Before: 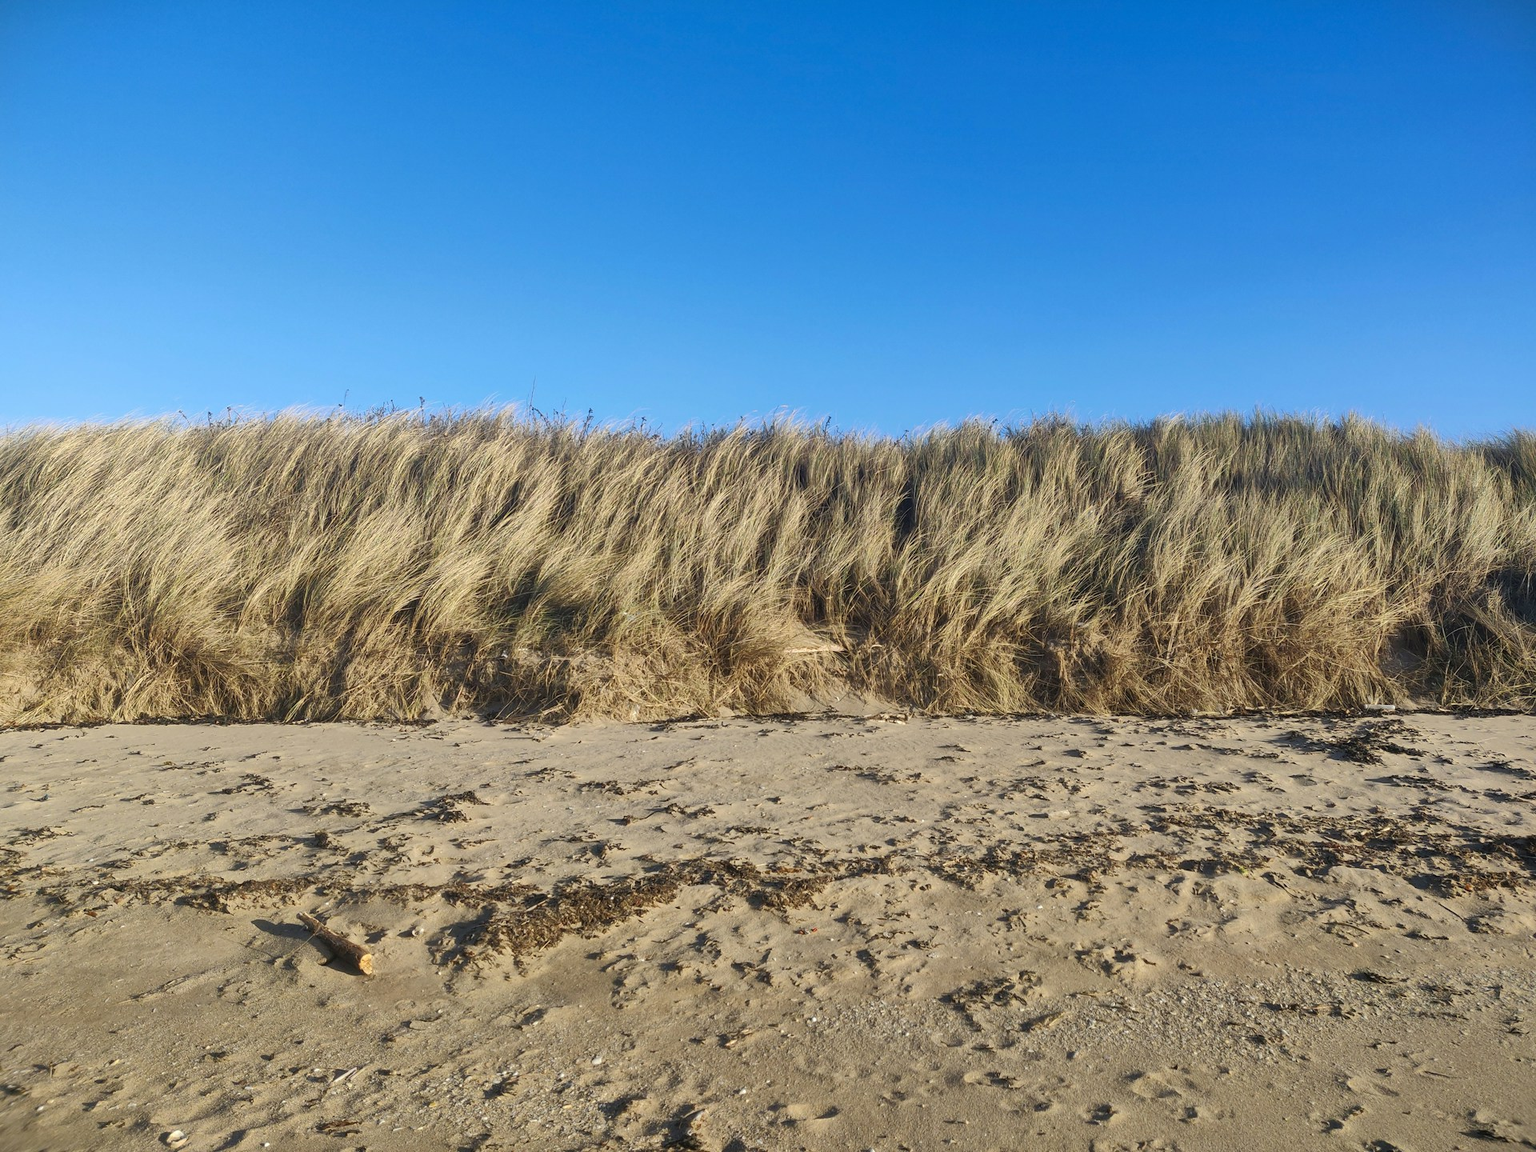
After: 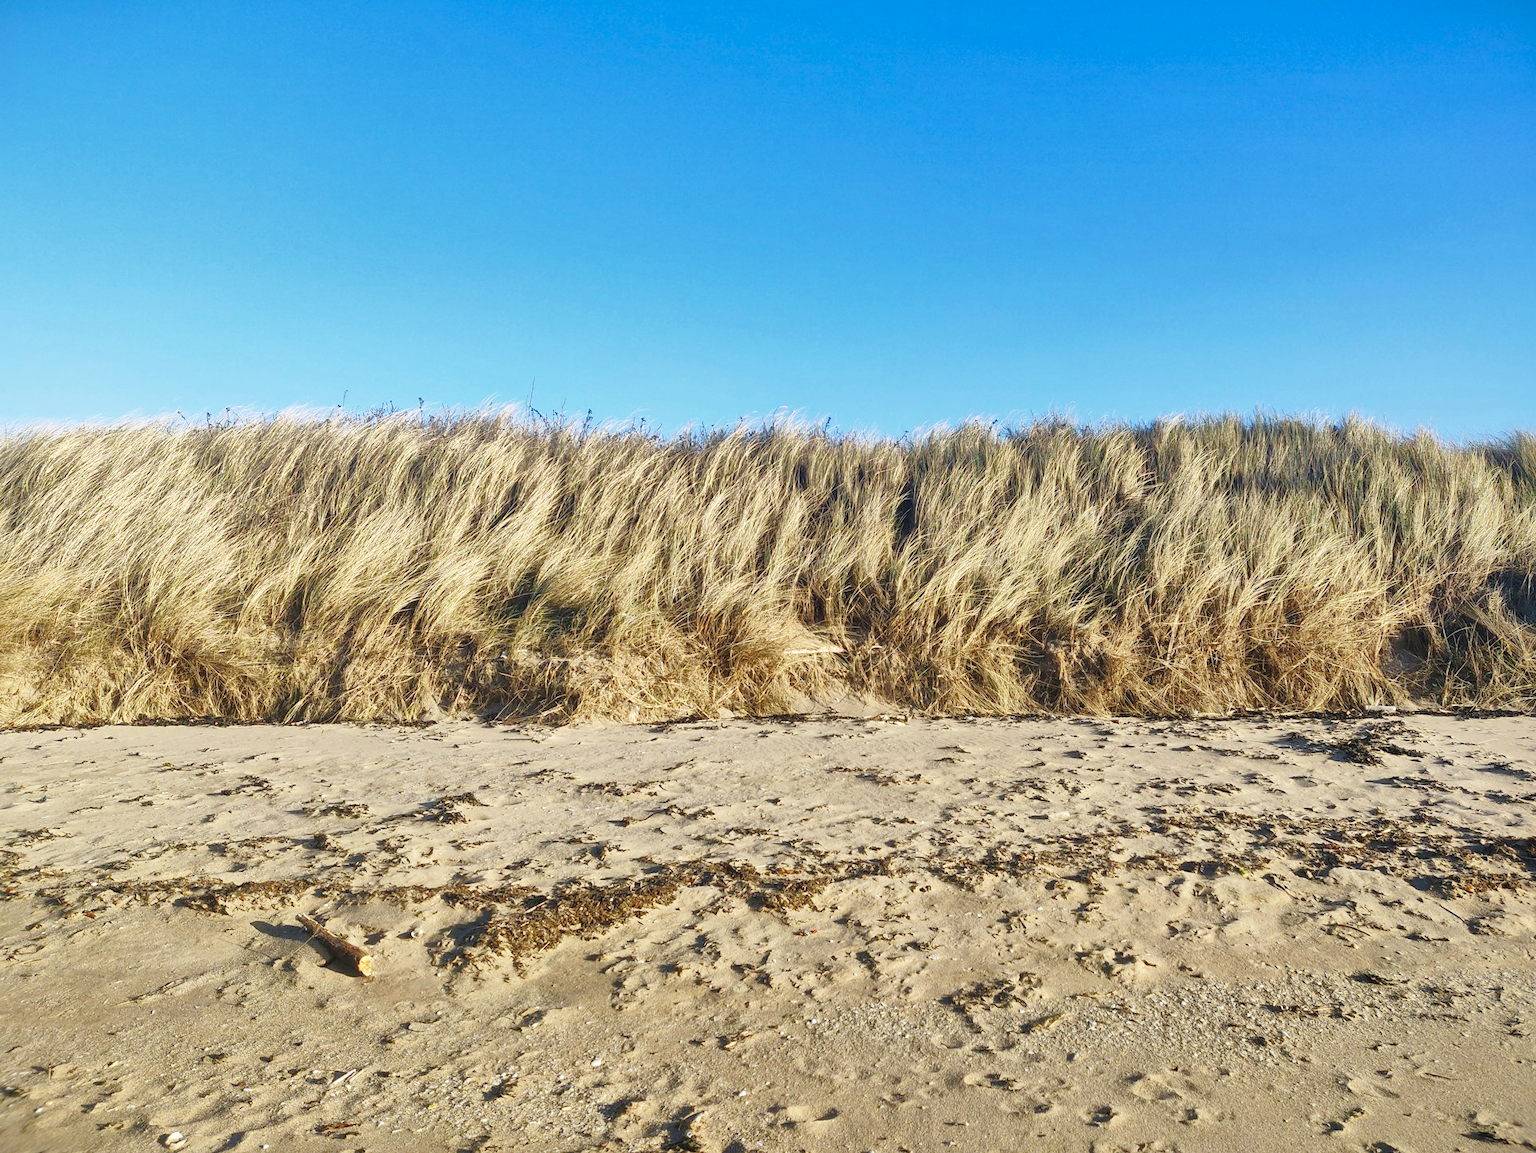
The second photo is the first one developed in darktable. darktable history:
crop and rotate: left 0.126%
shadows and highlights: on, module defaults
local contrast: mode bilateral grid, contrast 28, coarseness 16, detail 115%, midtone range 0.2
base curve: curves: ch0 [(0, 0) (0.028, 0.03) (0.121, 0.232) (0.46, 0.748) (0.859, 0.968) (1, 1)], preserve colors none
